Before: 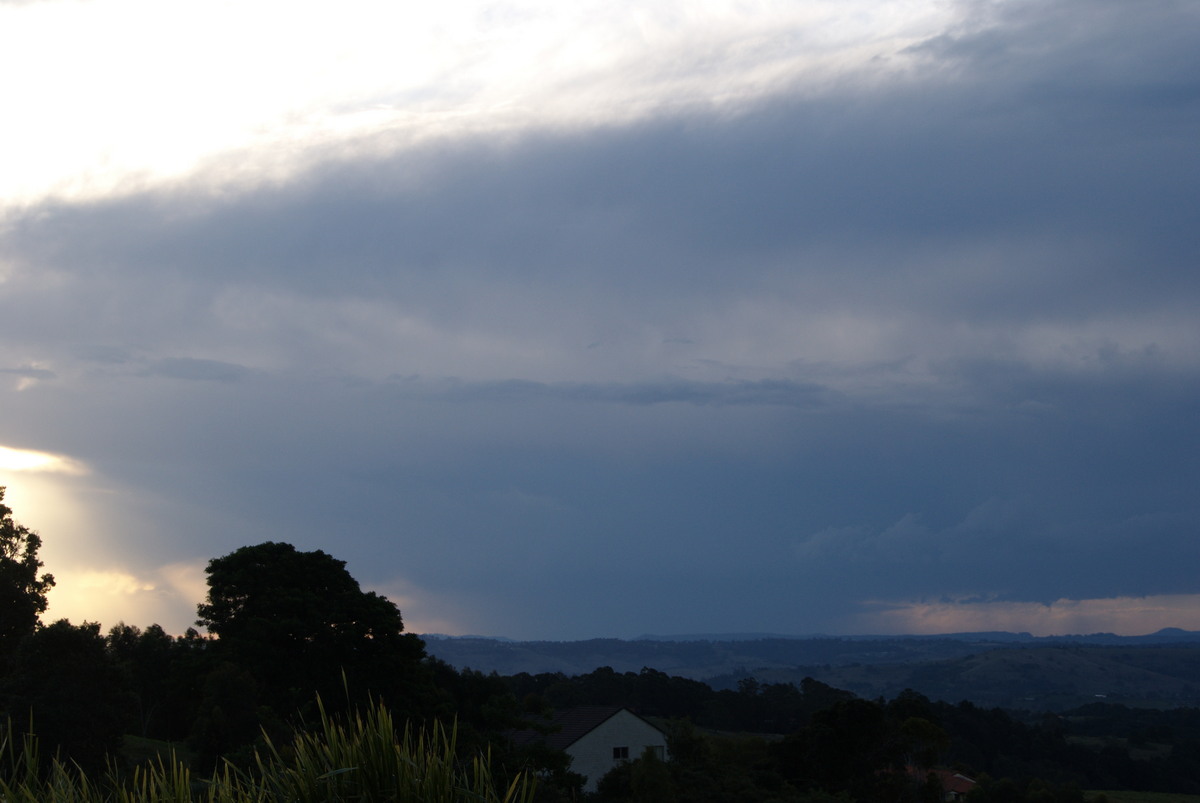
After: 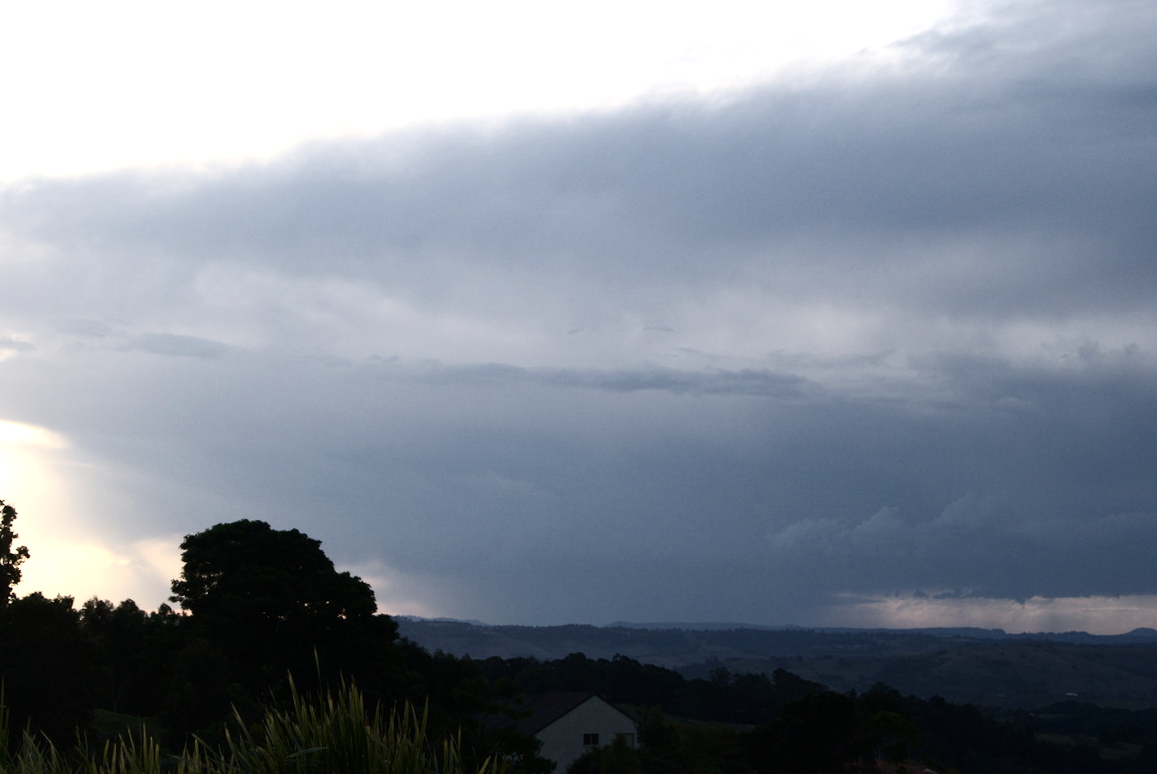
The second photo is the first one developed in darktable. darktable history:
exposure: black level correction 0, exposure 0.593 EV, compensate exposure bias true, compensate highlight preservation false
crop and rotate: angle -1.44°
contrast brightness saturation: contrast 0.252, saturation -0.312
